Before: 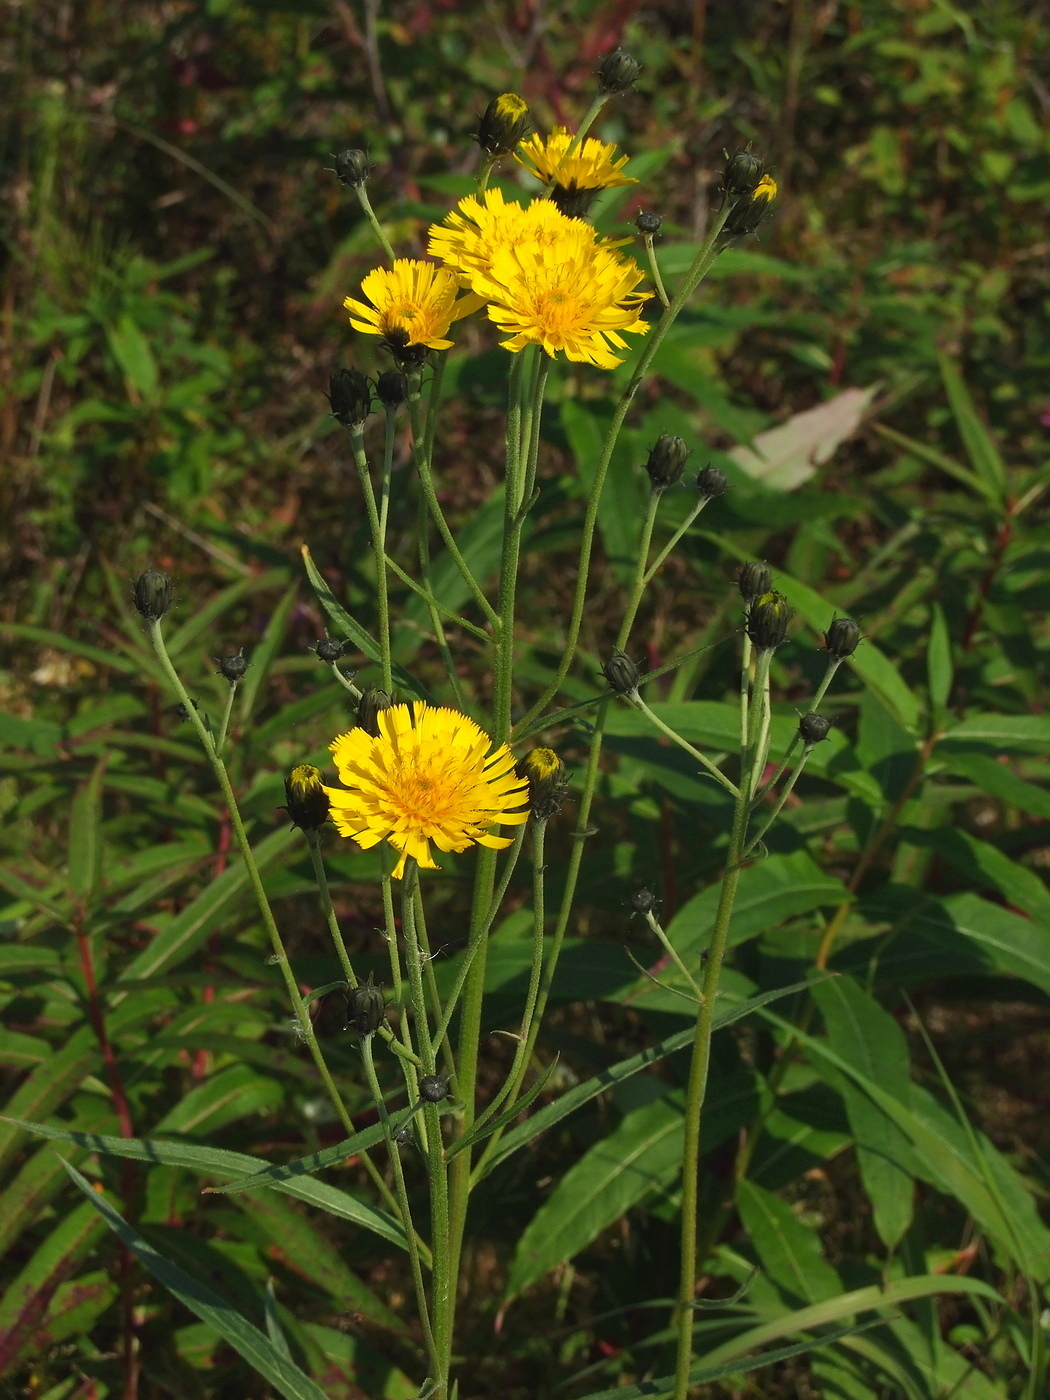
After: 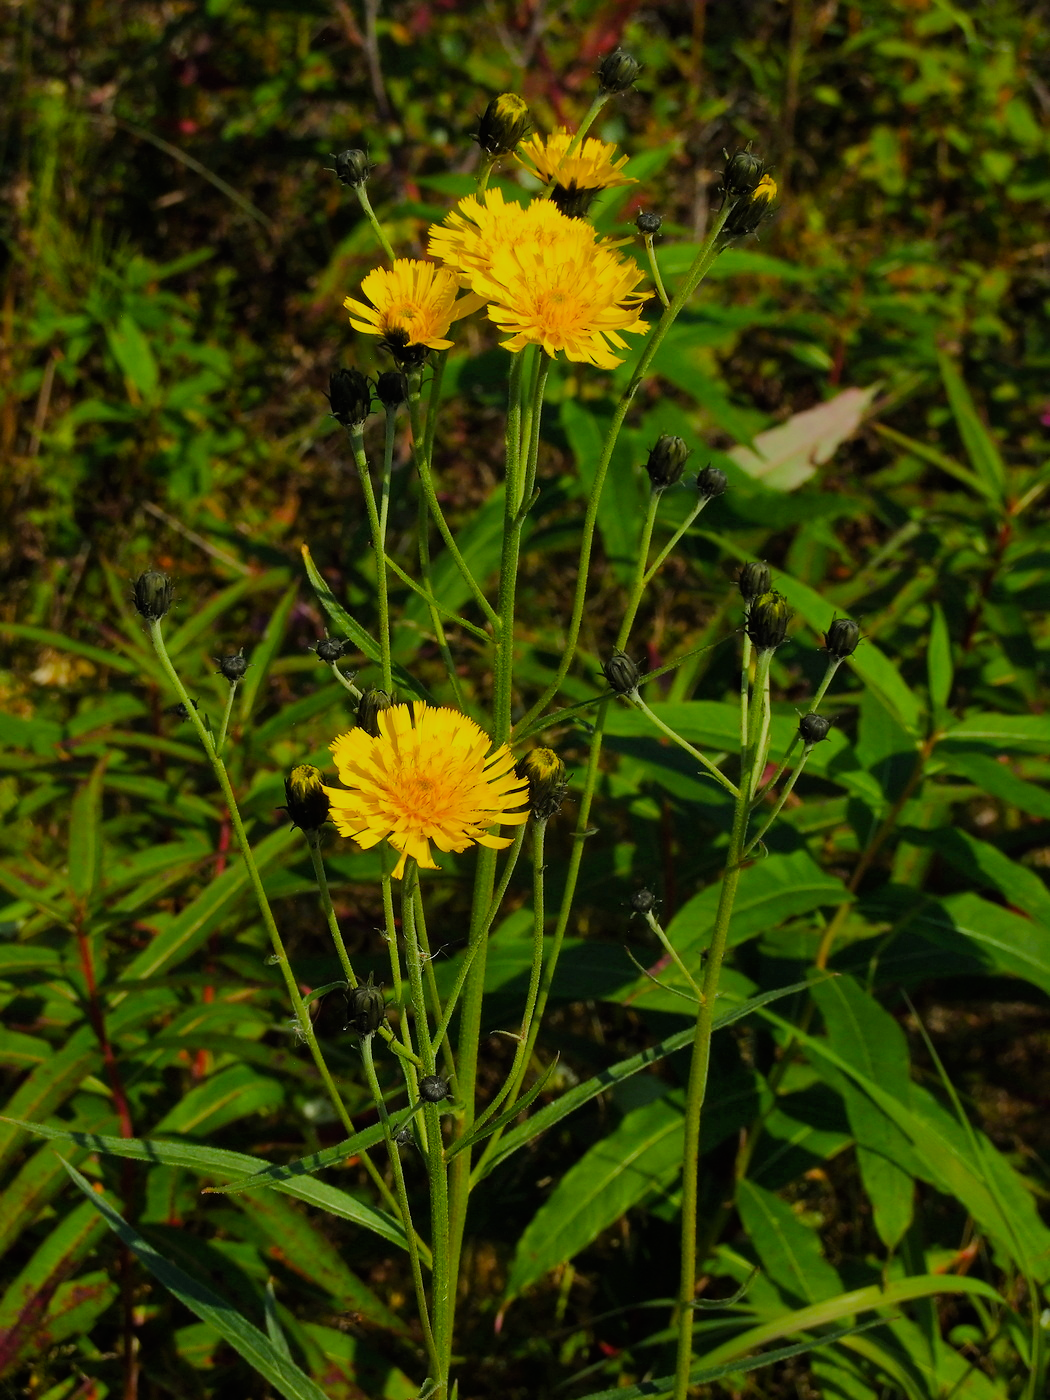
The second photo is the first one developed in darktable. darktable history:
velvia: strength 32%, mid-tones bias 0.2
filmic rgb: black relative exposure -6.98 EV, white relative exposure 5.63 EV, hardness 2.86
